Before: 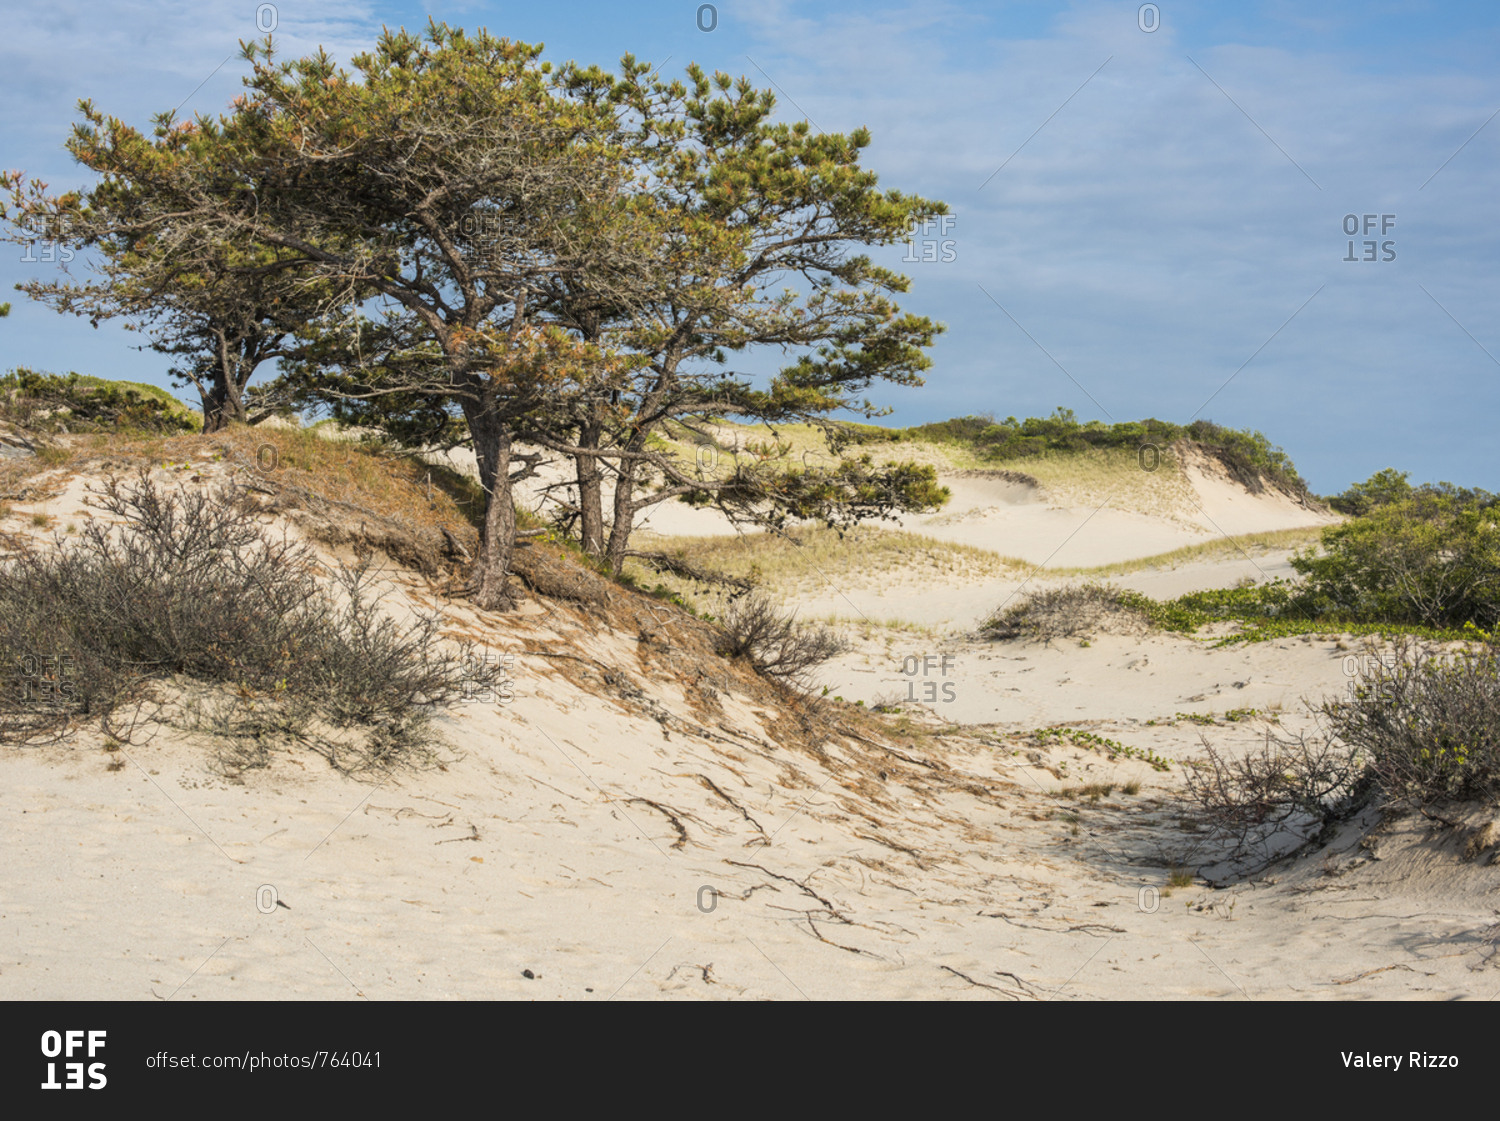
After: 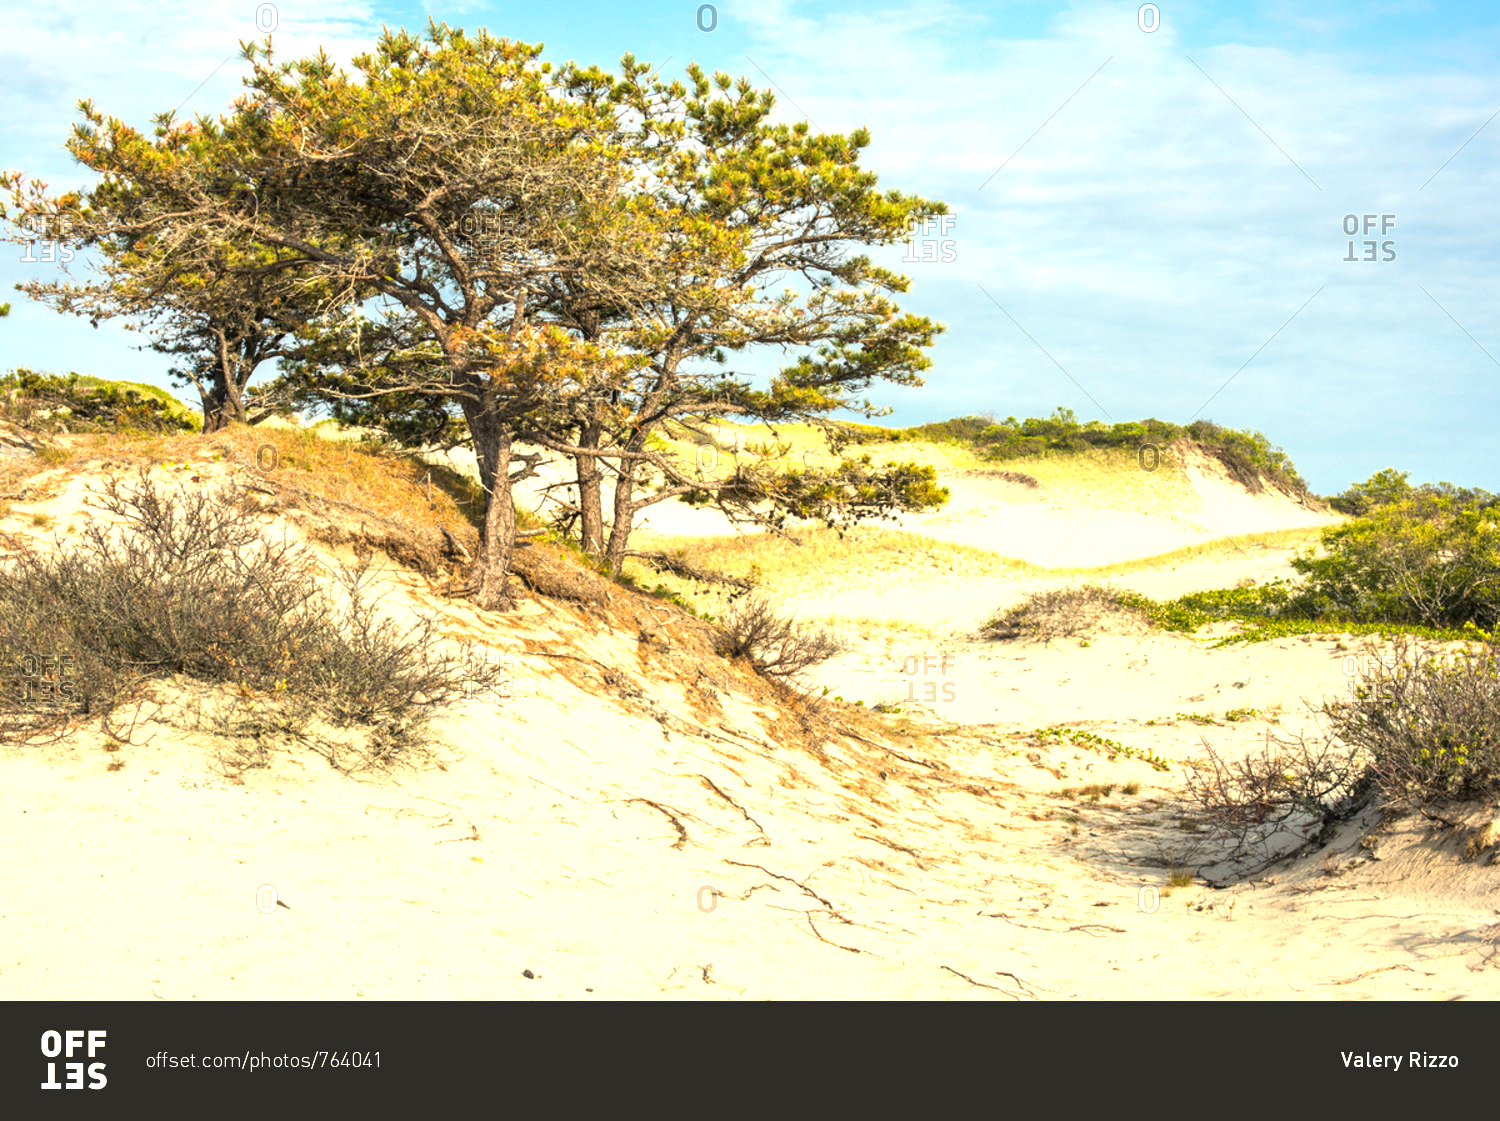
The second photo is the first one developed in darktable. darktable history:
exposure: black level correction 0, exposure 1.1 EV, compensate highlight preservation false
color correction: highlights a* 1.39, highlights b* 17.83
